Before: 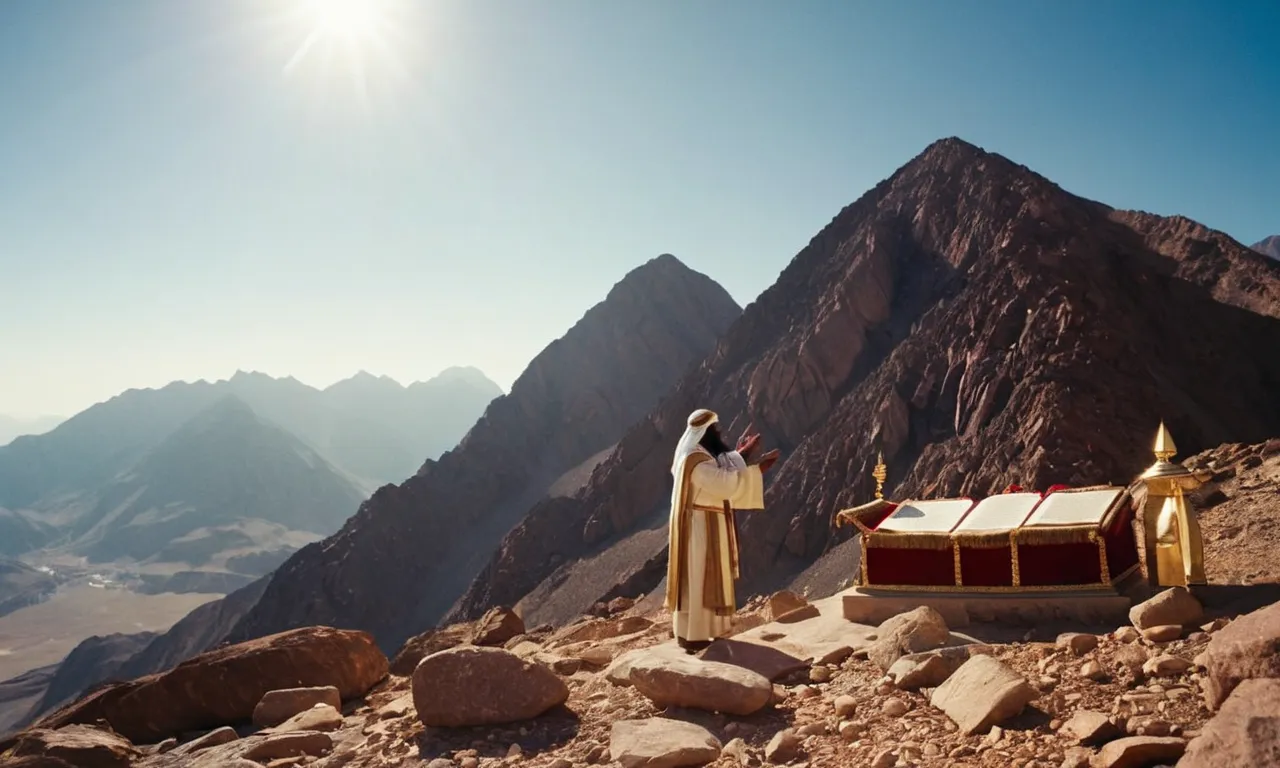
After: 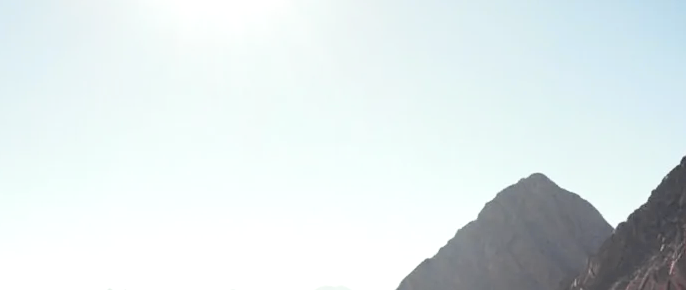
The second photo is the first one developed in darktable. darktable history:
tone curve: curves: ch0 [(0, 0.009) (0.105, 0.08) (0.195, 0.18) (0.283, 0.316) (0.384, 0.434) (0.485, 0.531) (0.638, 0.69) (0.81, 0.872) (1, 0.977)]; ch1 [(0, 0) (0.161, 0.092) (0.35, 0.33) (0.379, 0.401) (0.456, 0.469) (0.502, 0.5) (0.525, 0.514) (0.586, 0.617) (0.635, 0.655) (1, 1)]; ch2 [(0, 0) (0.371, 0.362) (0.437, 0.437) (0.48, 0.49) (0.53, 0.515) (0.56, 0.571) (0.622, 0.606) (1, 1)], color space Lab, independent channels, preserve colors none
crop: left 10.121%, top 10.631%, right 36.218%, bottom 51.526%
exposure: exposure 0.564 EV, compensate highlight preservation false
